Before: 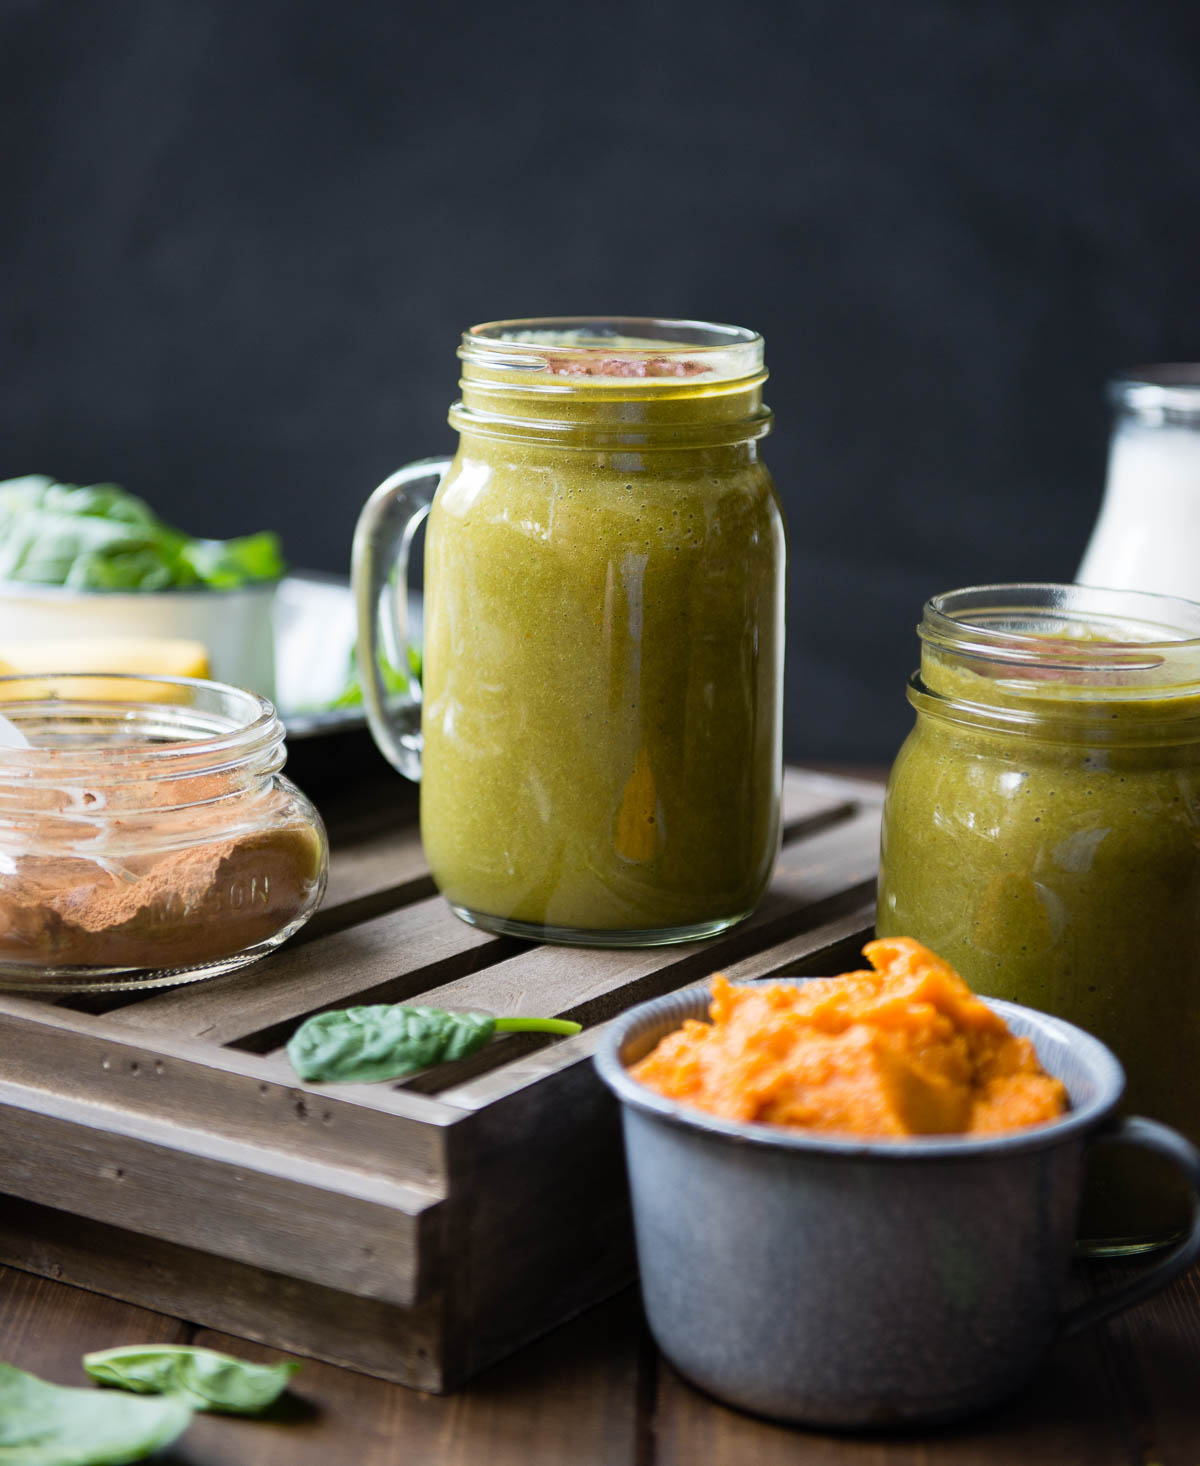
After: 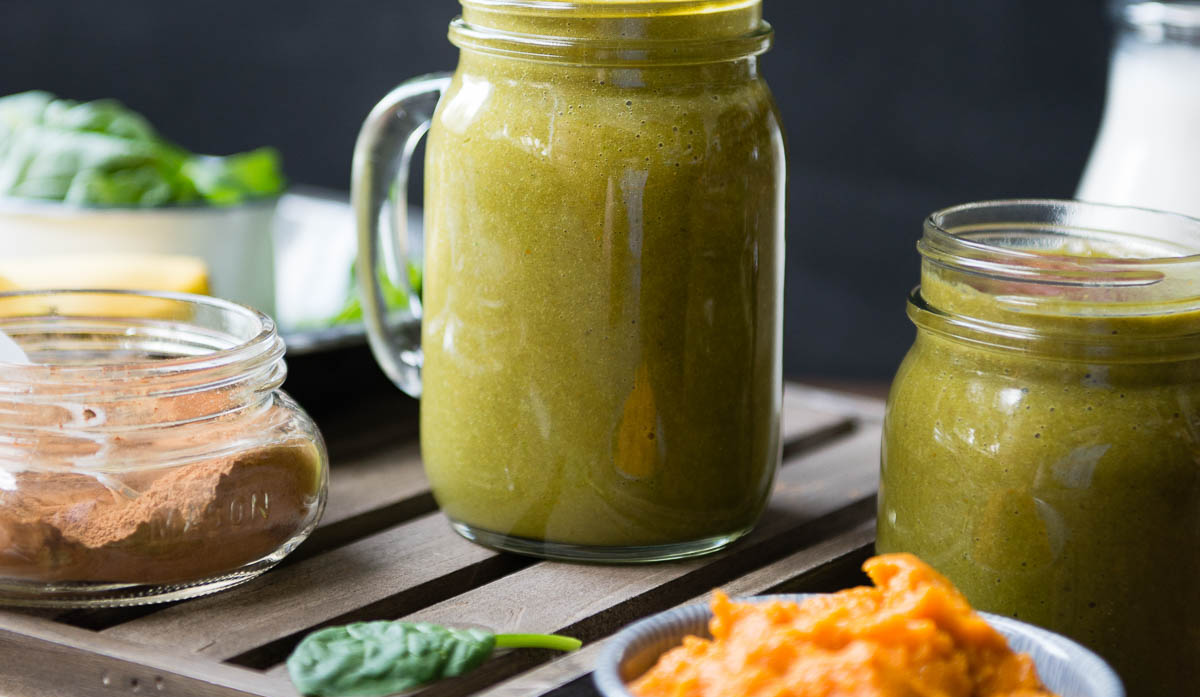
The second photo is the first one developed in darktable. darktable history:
crop and rotate: top 26.195%, bottom 26.224%
